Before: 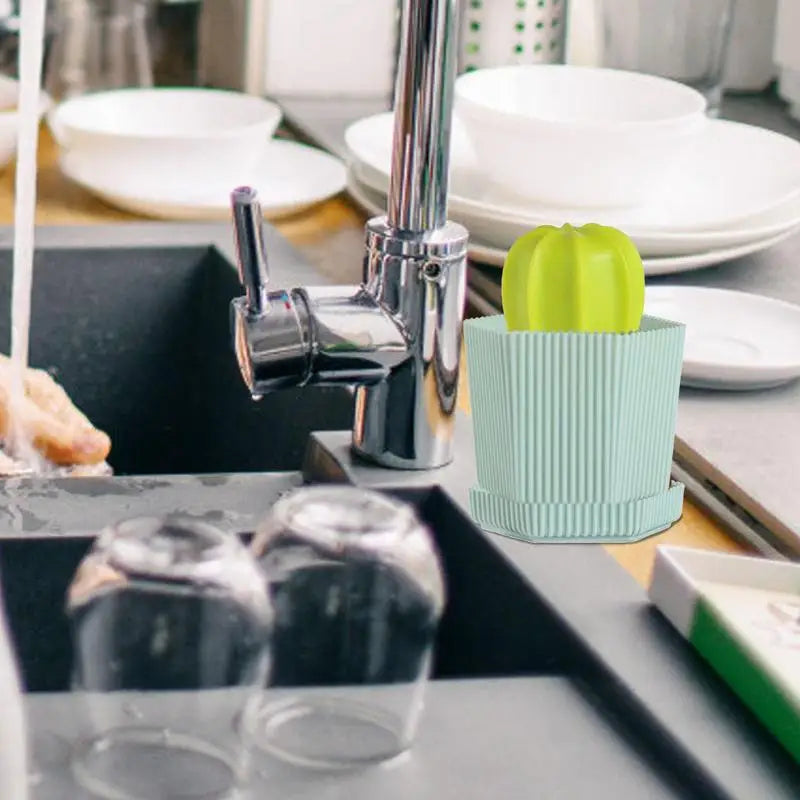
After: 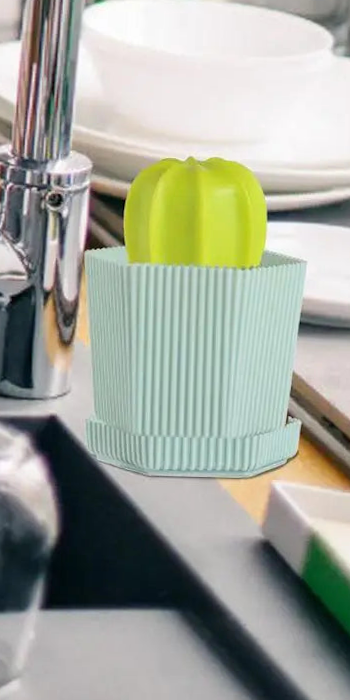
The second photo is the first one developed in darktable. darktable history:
rotate and perspective: rotation 1.57°, crop left 0.018, crop right 0.982, crop top 0.039, crop bottom 0.961
crop: left 47.628%, top 6.643%, right 7.874%
